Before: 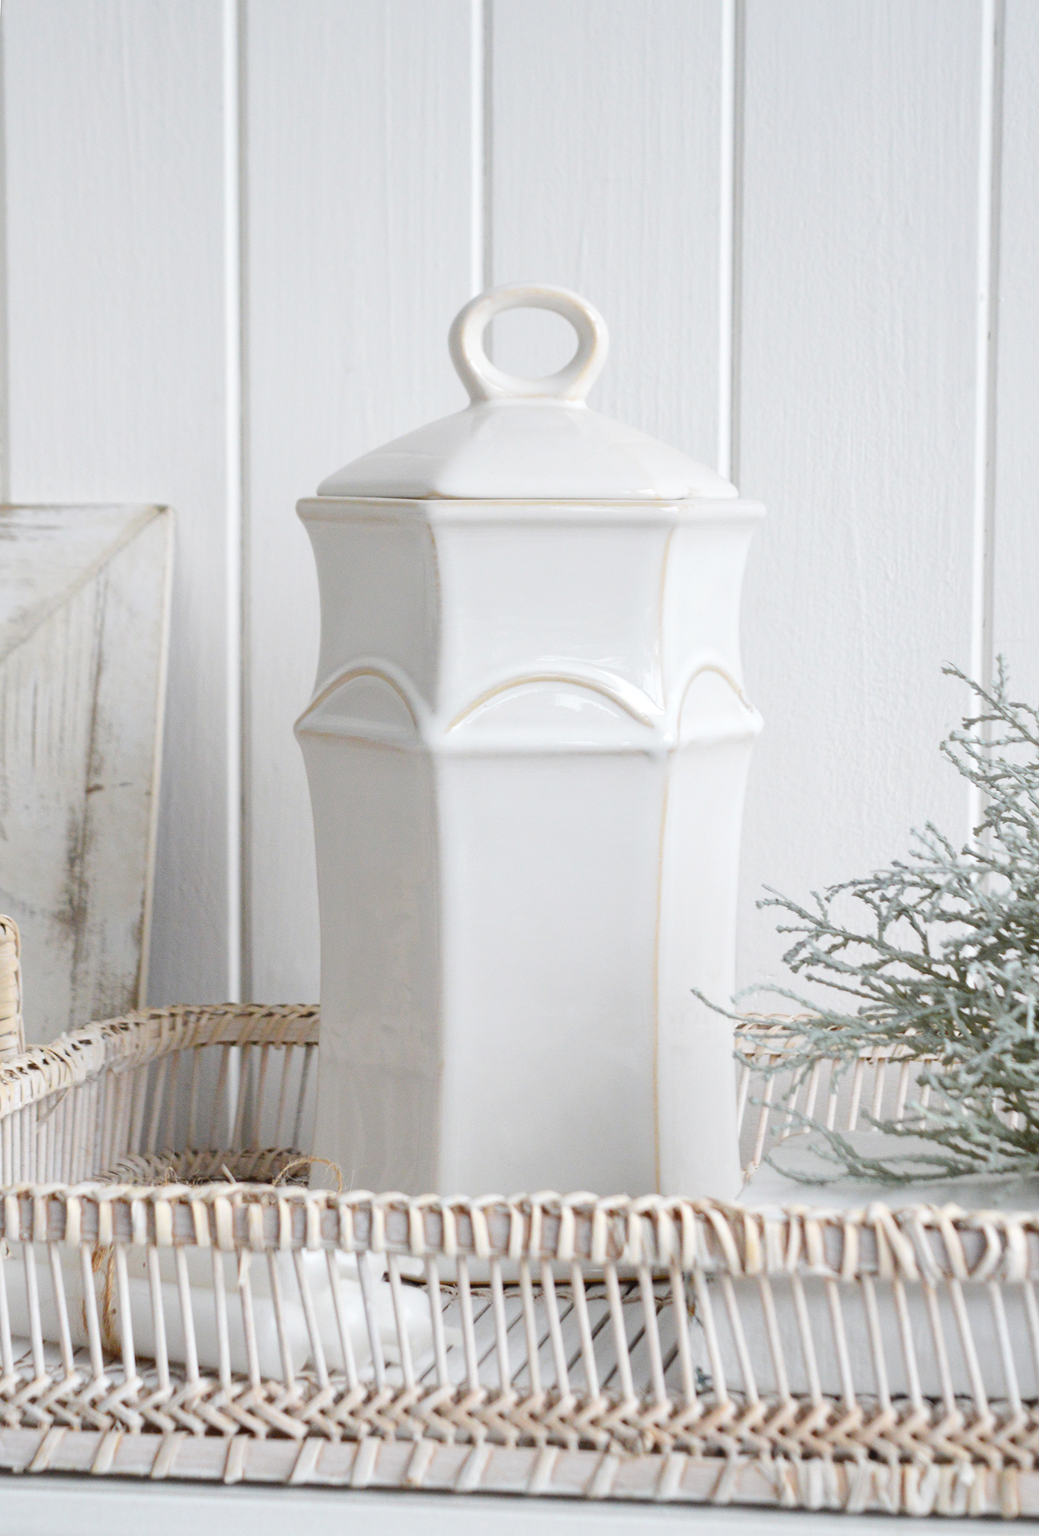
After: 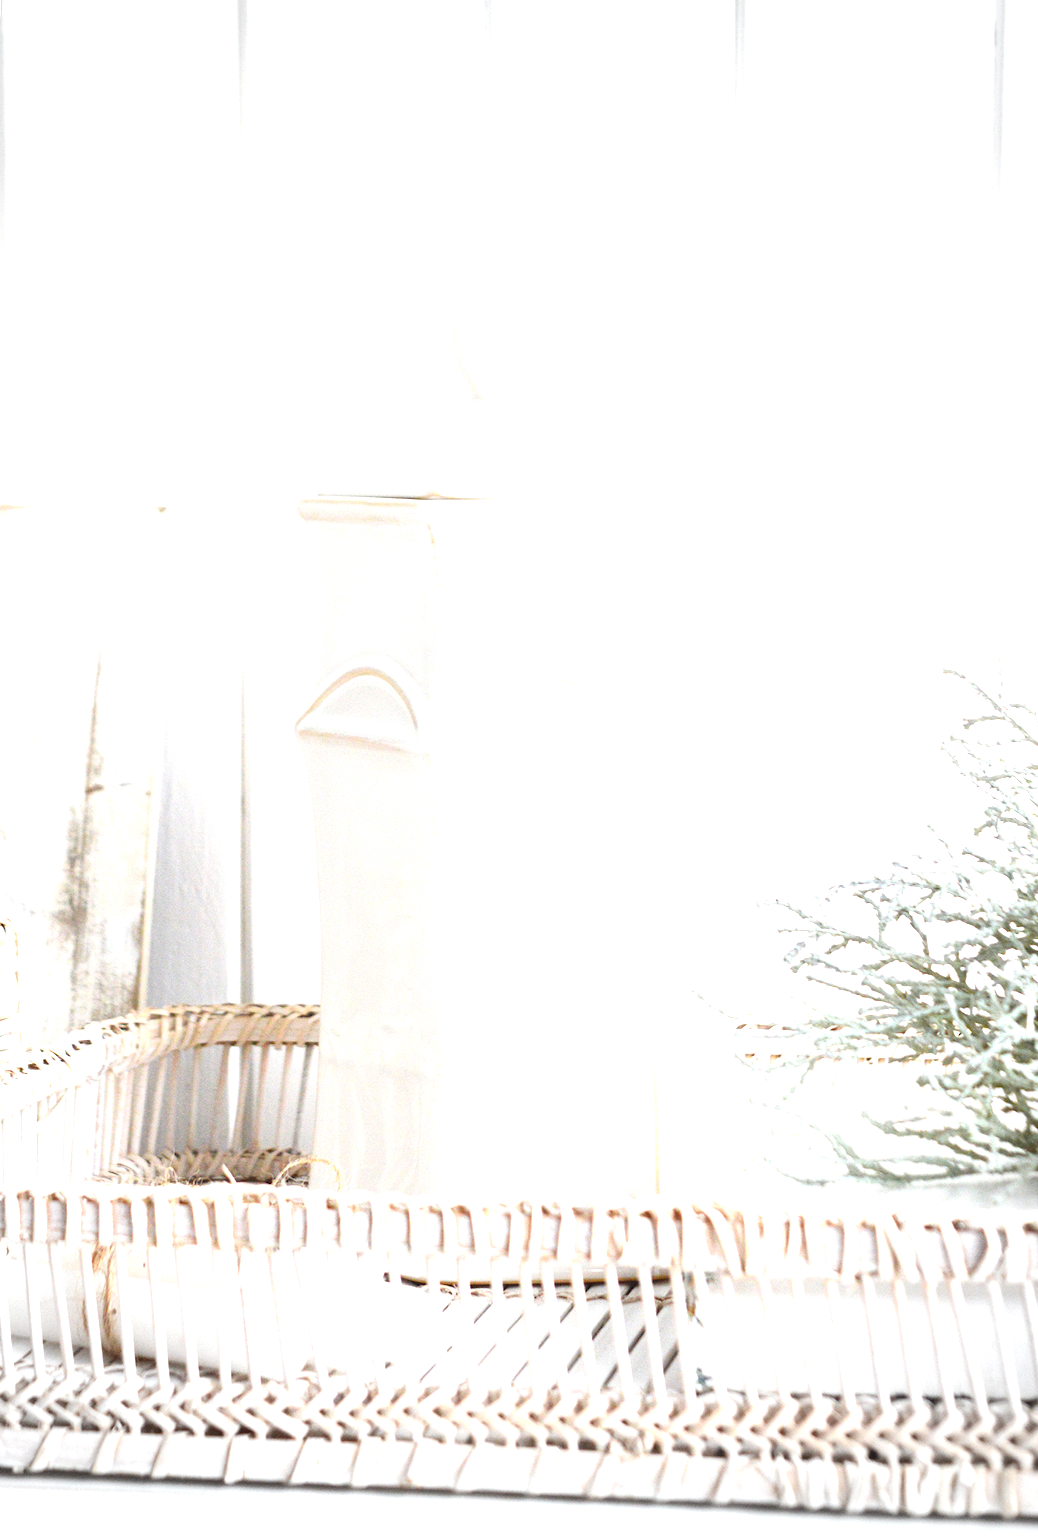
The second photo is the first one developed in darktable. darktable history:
exposure: exposure 0.939 EV, compensate exposure bias true, compensate highlight preservation false
vignetting: fall-off start 76.63%, fall-off radius 28.45%, brightness -0.336, width/height ratio 0.97
tone equalizer: -8 EV -0.397 EV, -7 EV -0.382 EV, -6 EV -0.296 EV, -5 EV -0.242 EV, -3 EV 0.217 EV, -2 EV 0.33 EV, -1 EV 0.406 EV, +0 EV 0.439 EV
